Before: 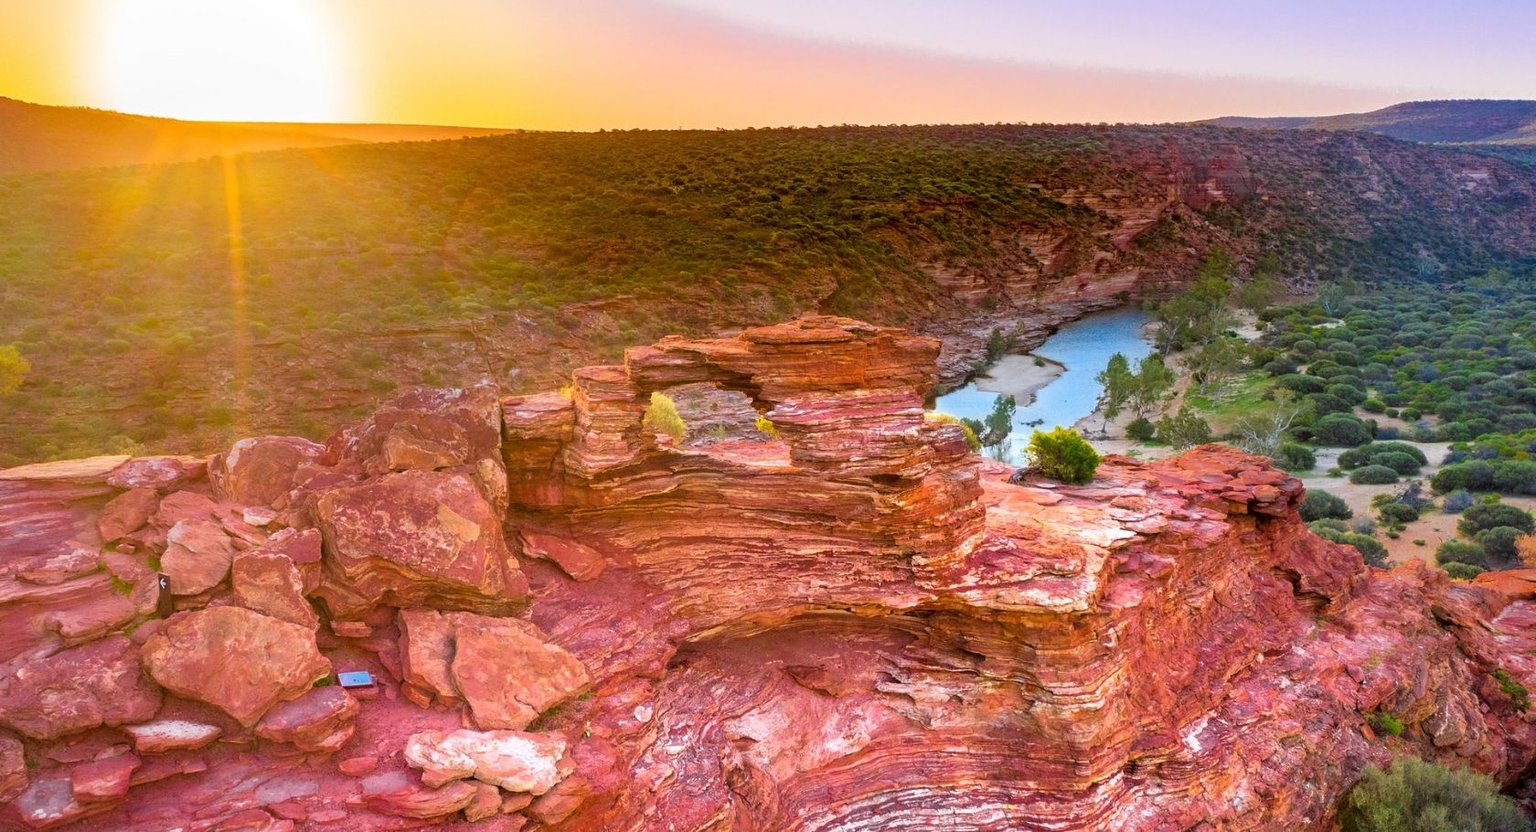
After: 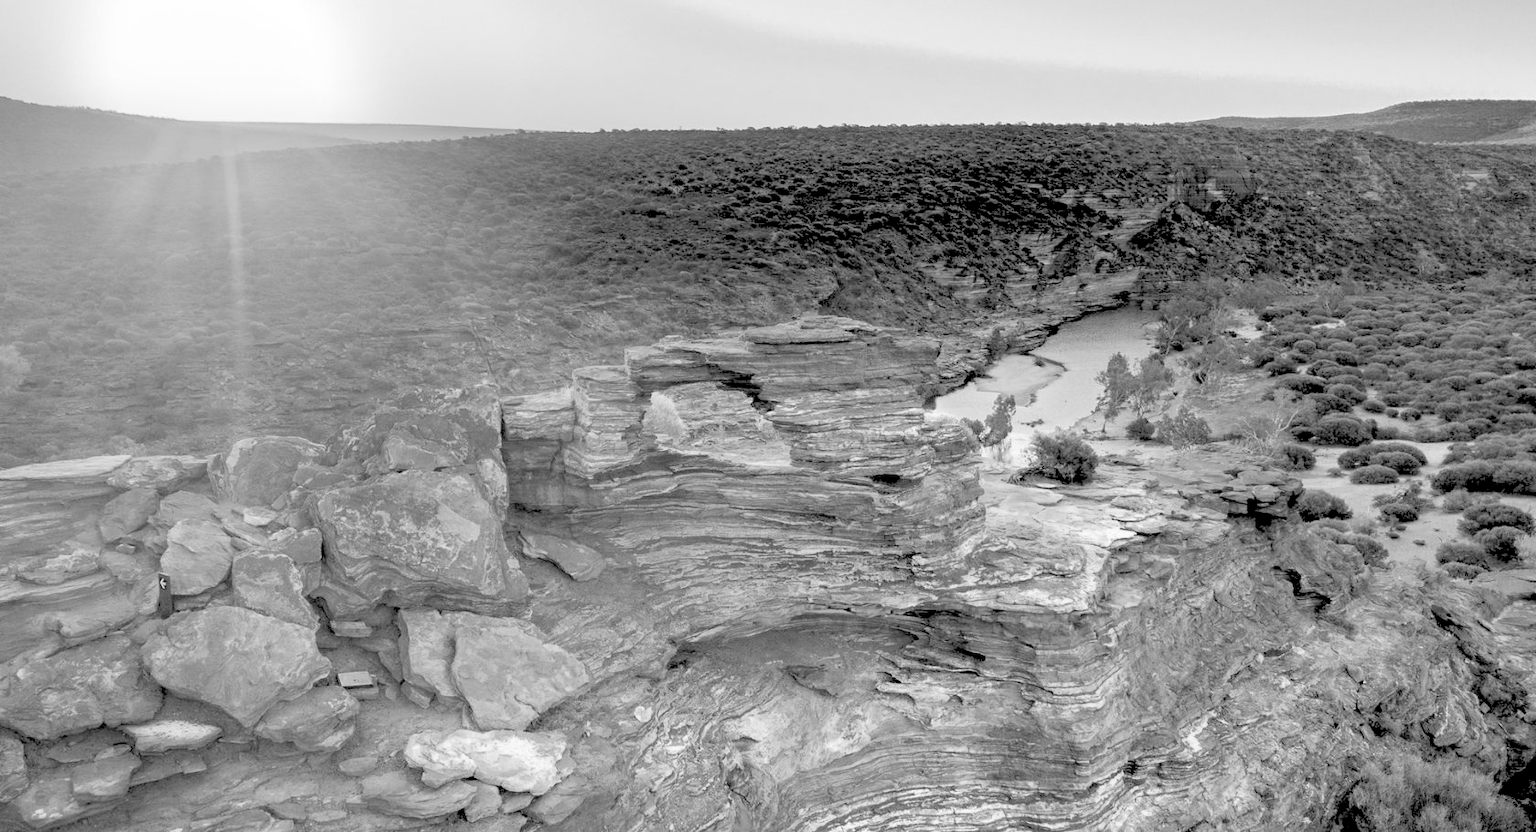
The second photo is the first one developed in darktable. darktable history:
rgb levels: levels [[0.027, 0.429, 0.996], [0, 0.5, 1], [0, 0.5, 1]]
monochrome: on, module defaults
color correction: saturation 1.34
